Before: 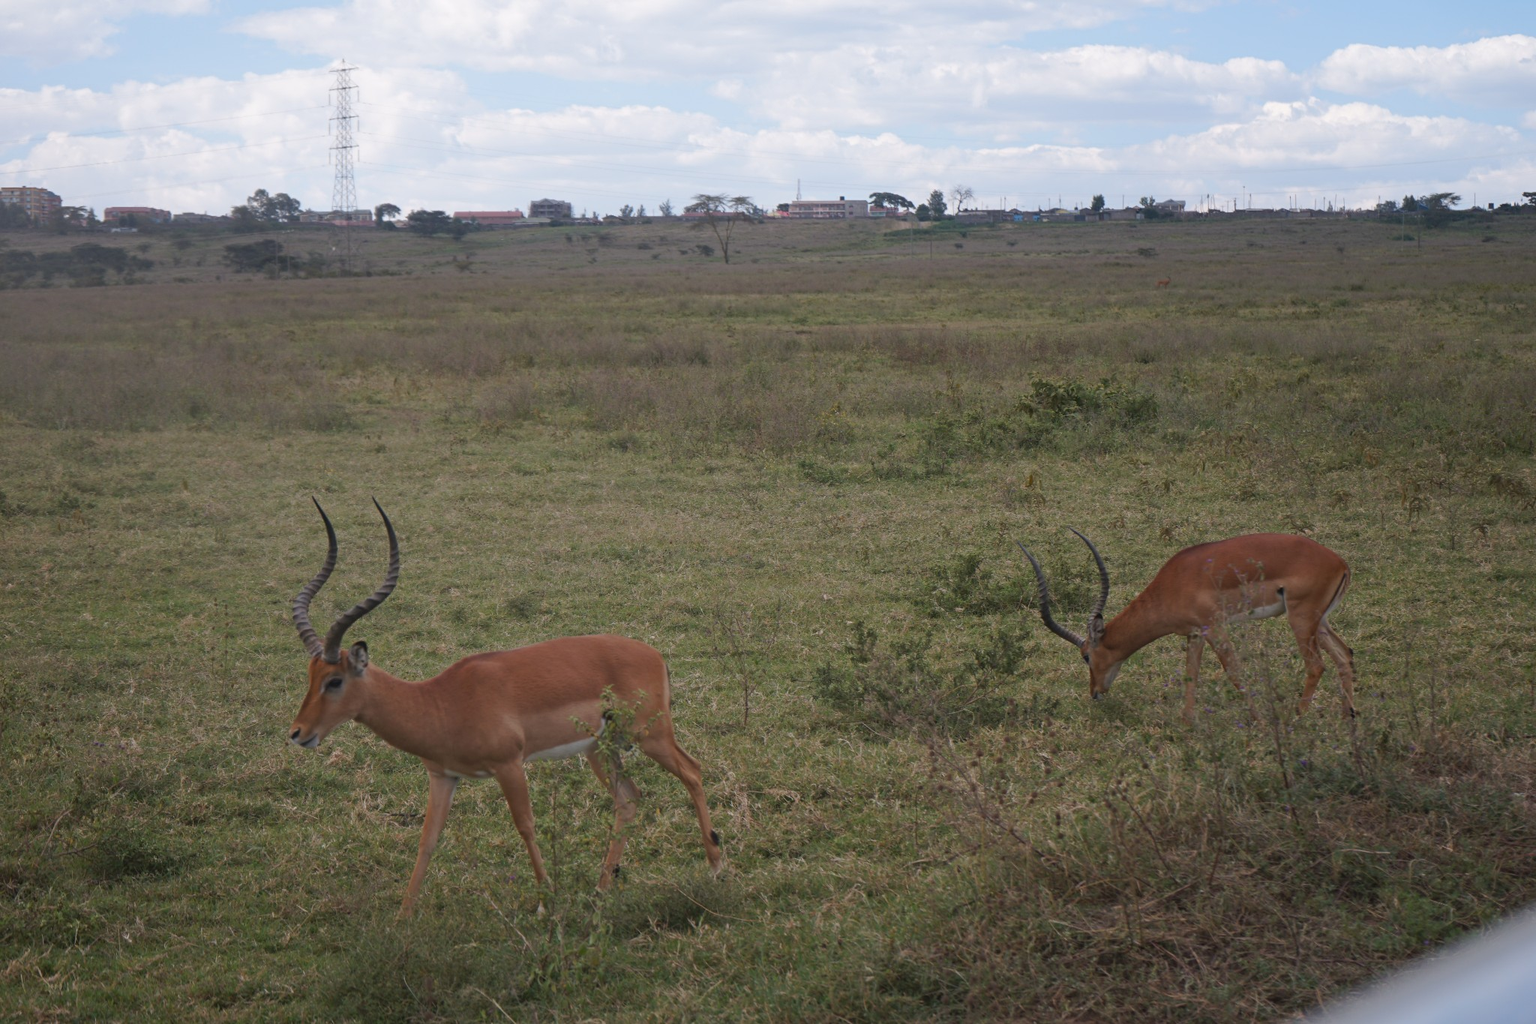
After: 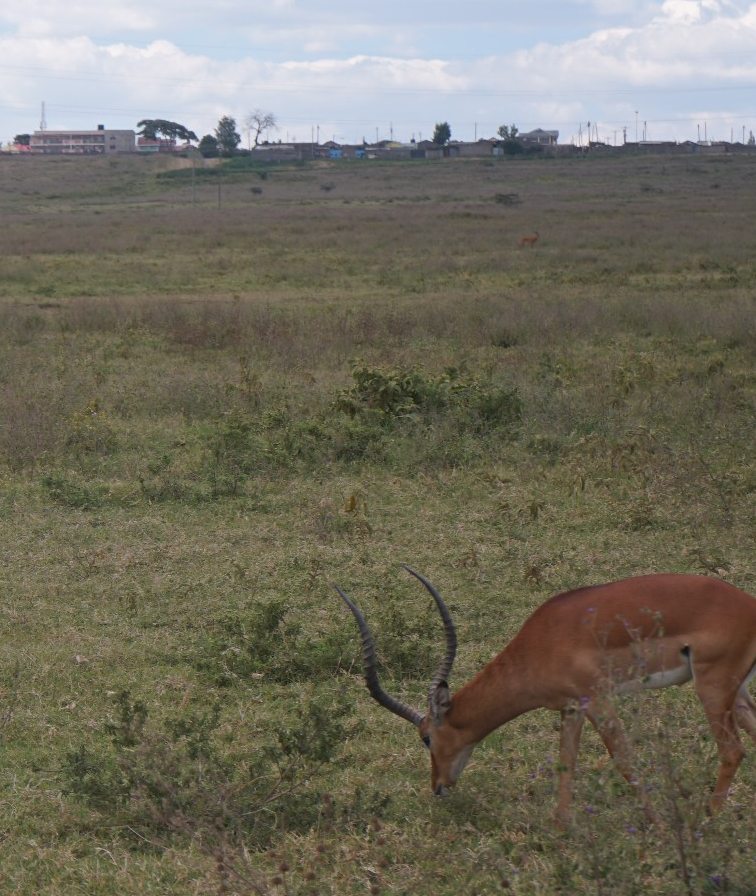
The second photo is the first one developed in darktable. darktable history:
tone equalizer: on, module defaults
crop and rotate: left 49.936%, top 10.094%, right 13.136%, bottom 24.256%
